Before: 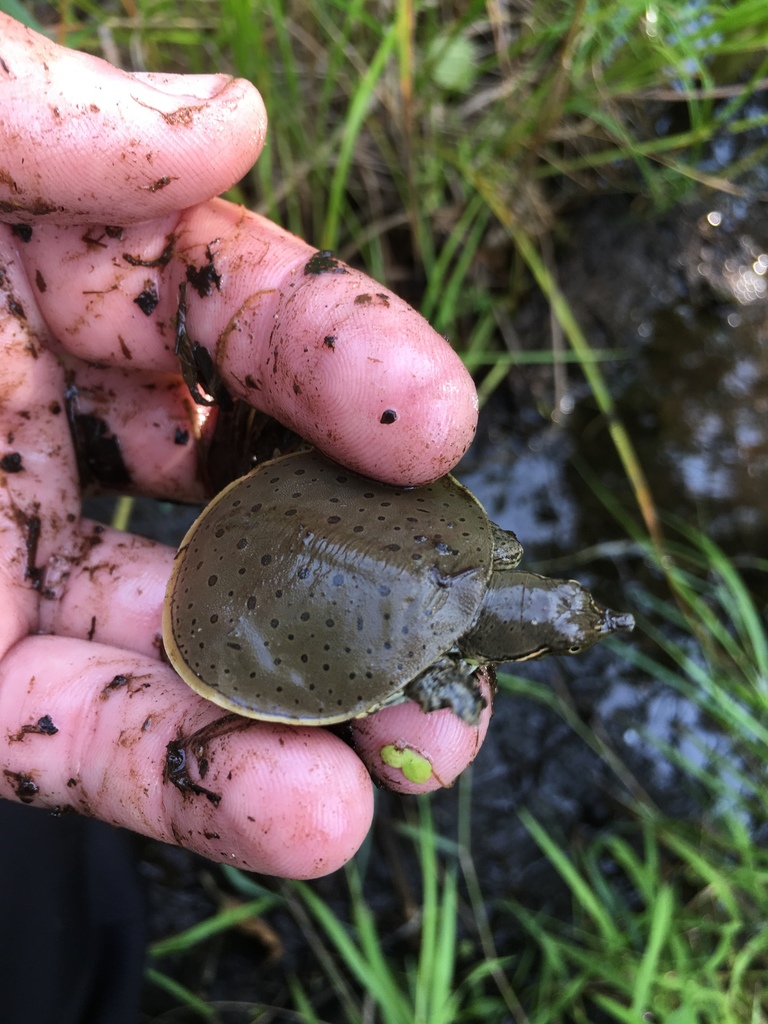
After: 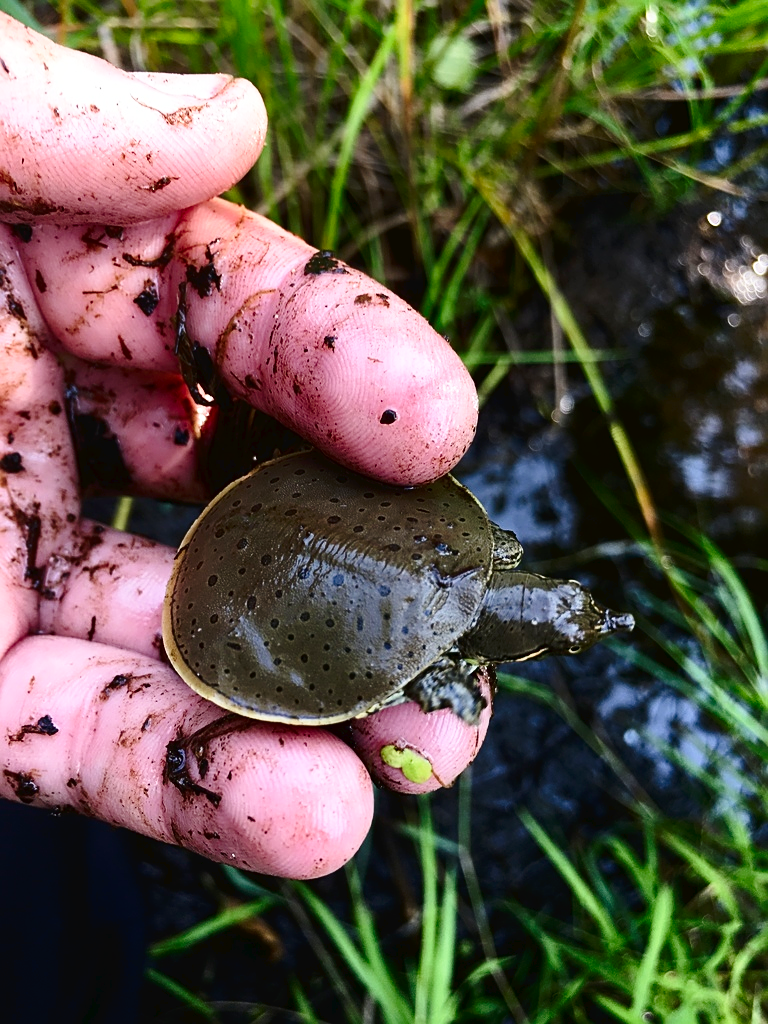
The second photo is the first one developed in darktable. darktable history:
sharpen: on, module defaults
tone curve: curves: ch0 [(0, 0) (0.003, 0.023) (0.011, 0.025) (0.025, 0.029) (0.044, 0.047) (0.069, 0.079) (0.1, 0.113) (0.136, 0.152) (0.177, 0.199) (0.224, 0.26) (0.277, 0.333) (0.335, 0.404) (0.399, 0.48) (0.468, 0.559) (0.543, 0.635) (0.623, 0.713) (0.709, 0.797) (0.801, 0.879) (0.898, 0.953) (1, 1)], preserve colors none
contrast brightness saturation: contrast 0.207, brightness -0.111, saturation 0.206
